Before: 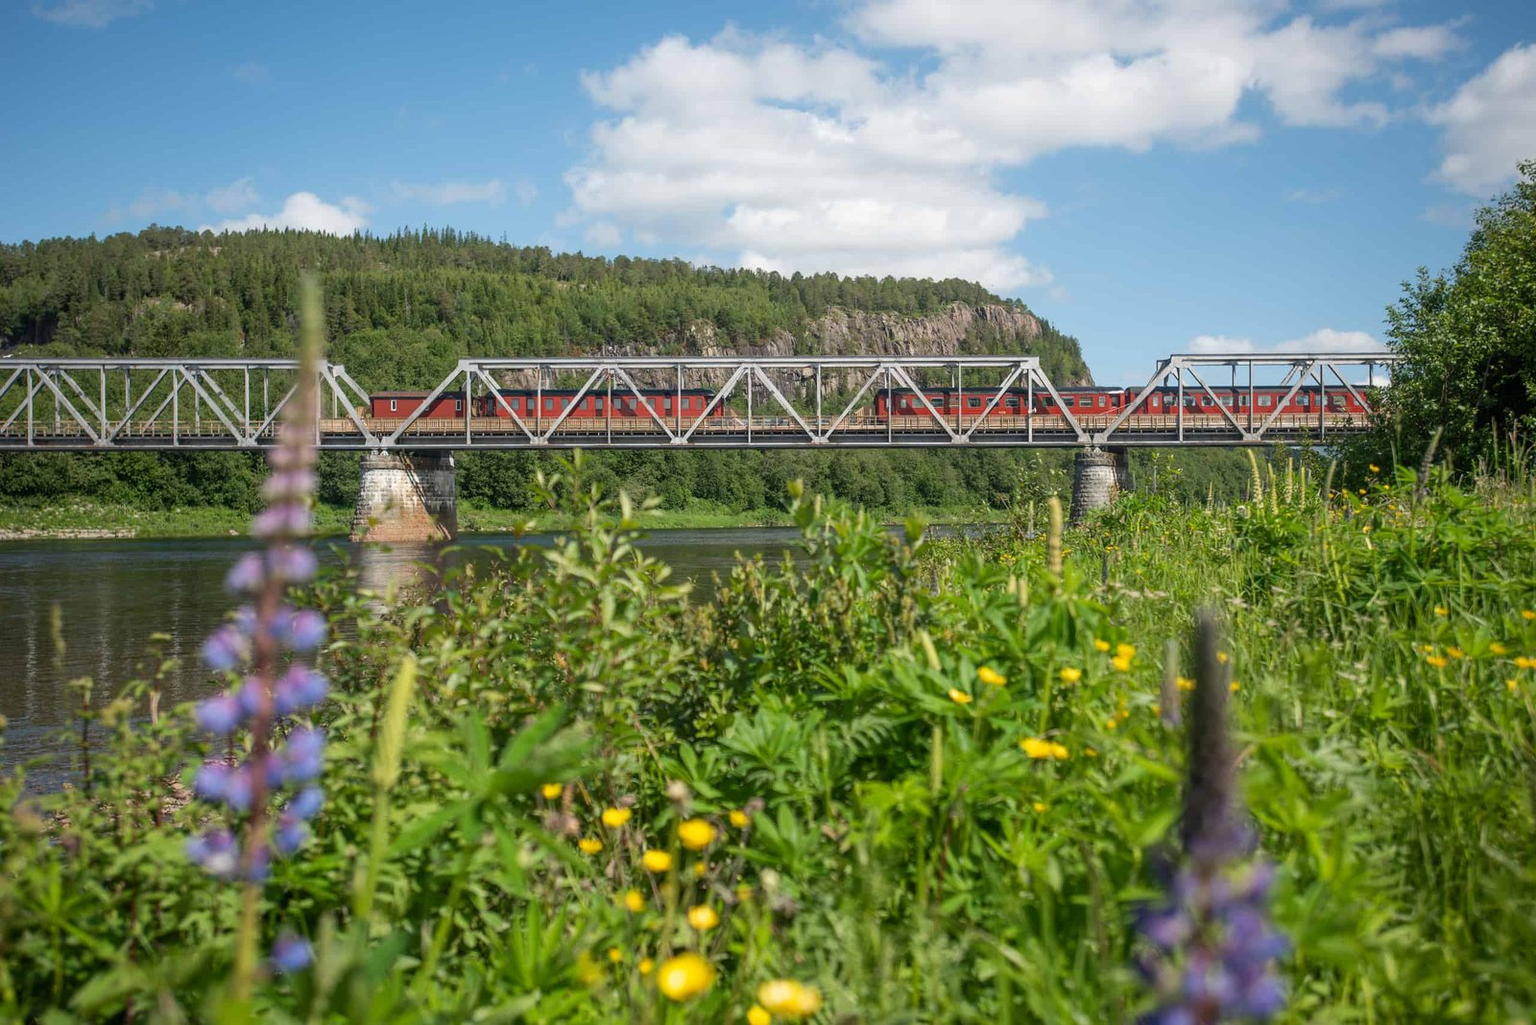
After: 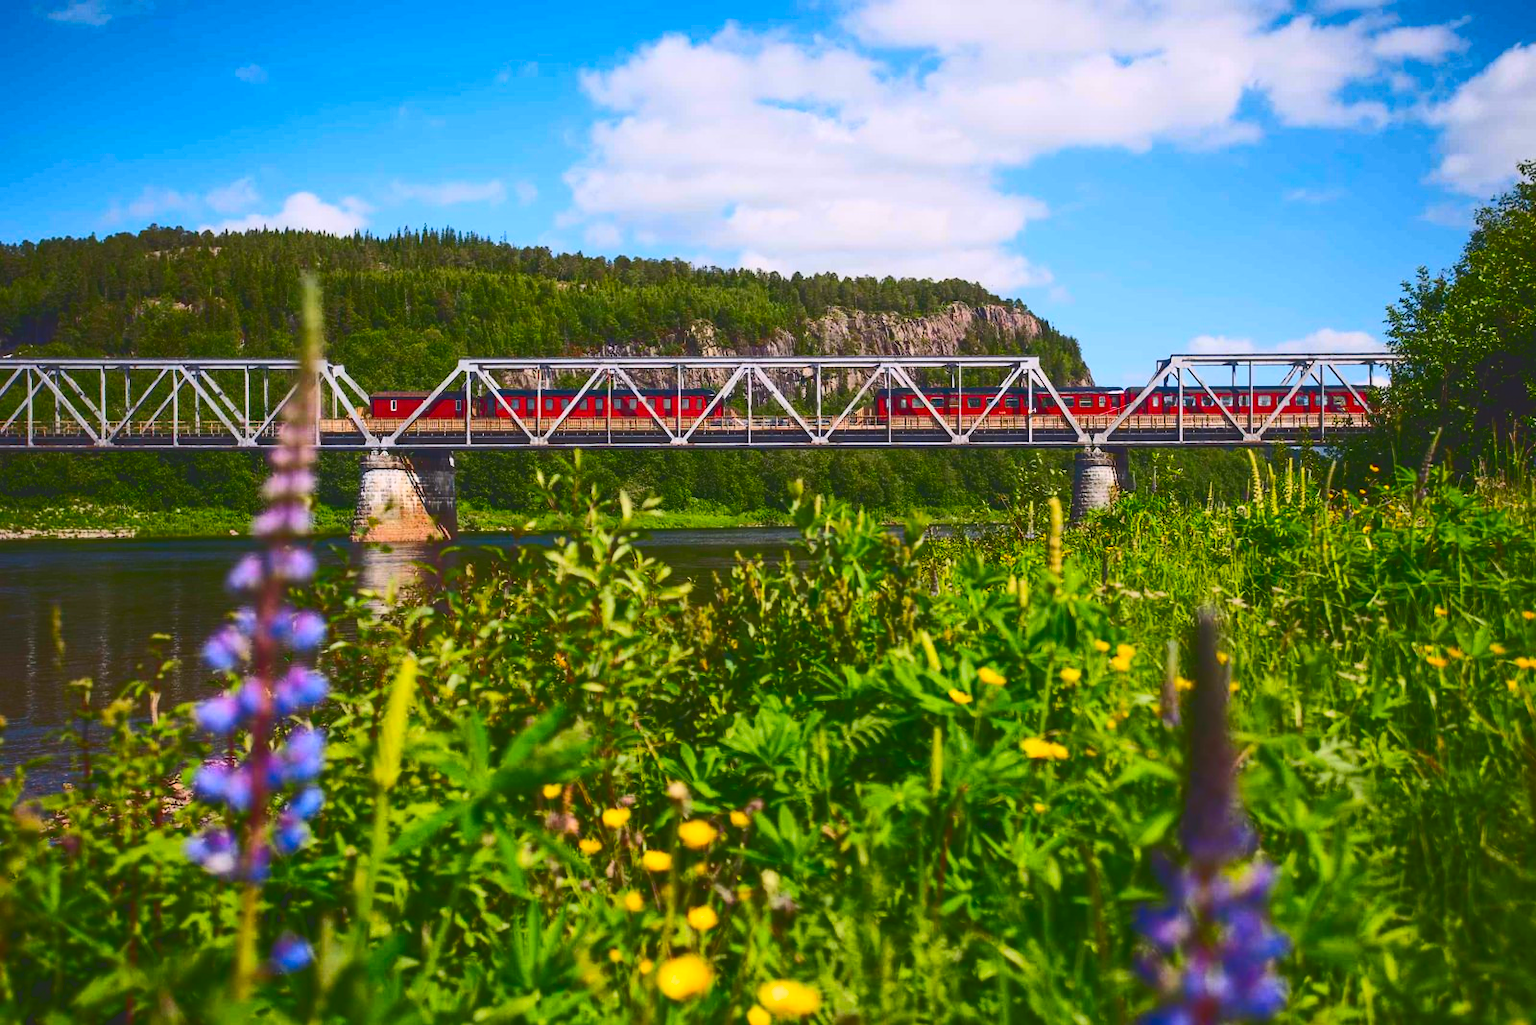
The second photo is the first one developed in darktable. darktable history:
contrast equalizer: octaves 7, y [[0.513, 0.565, 0.608, 0.562, 0.512, 0.5], [0.5 ×6], [0.5, 0.5, 0.5, 0.528, 0.598, 0.658], [0 ×6], [0 ×6]], mix 0.143
tone curve: curves: ch0 [(0, 0.142) (0.384, 0.314) (0.752, 0.711) (0.991, 0.95)]; ch1 [(0.006, 0.129) (0.346, 0.384) (1, 1)]; ch2 [(0.003, 0.057) (0.261, 0.248) (1, 1)], color space Lab, independent channels, preserve colors none
contrast brightness saturation: contrast 0.259, brightness 0.018, saturation 0.855
